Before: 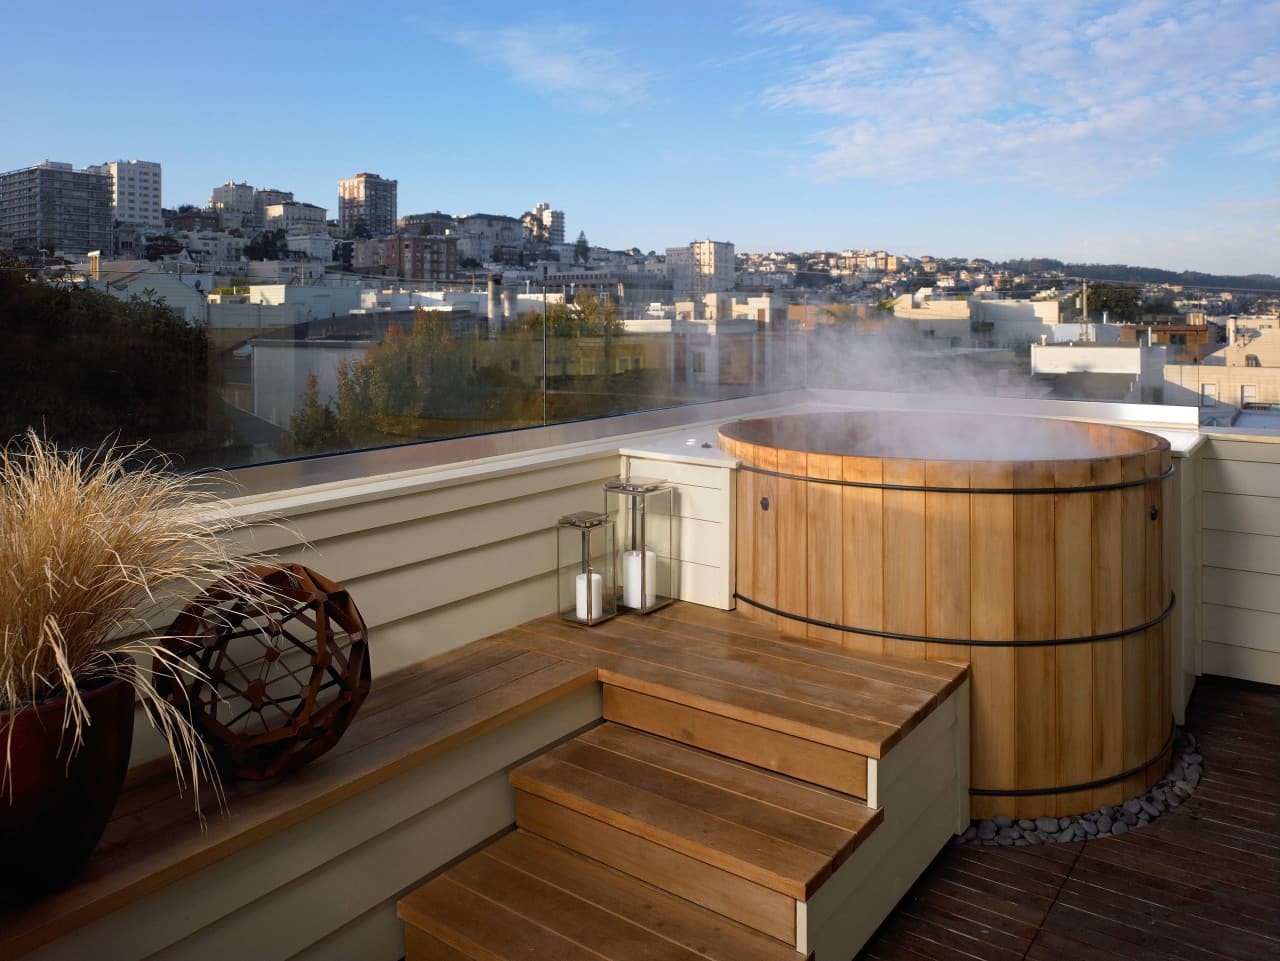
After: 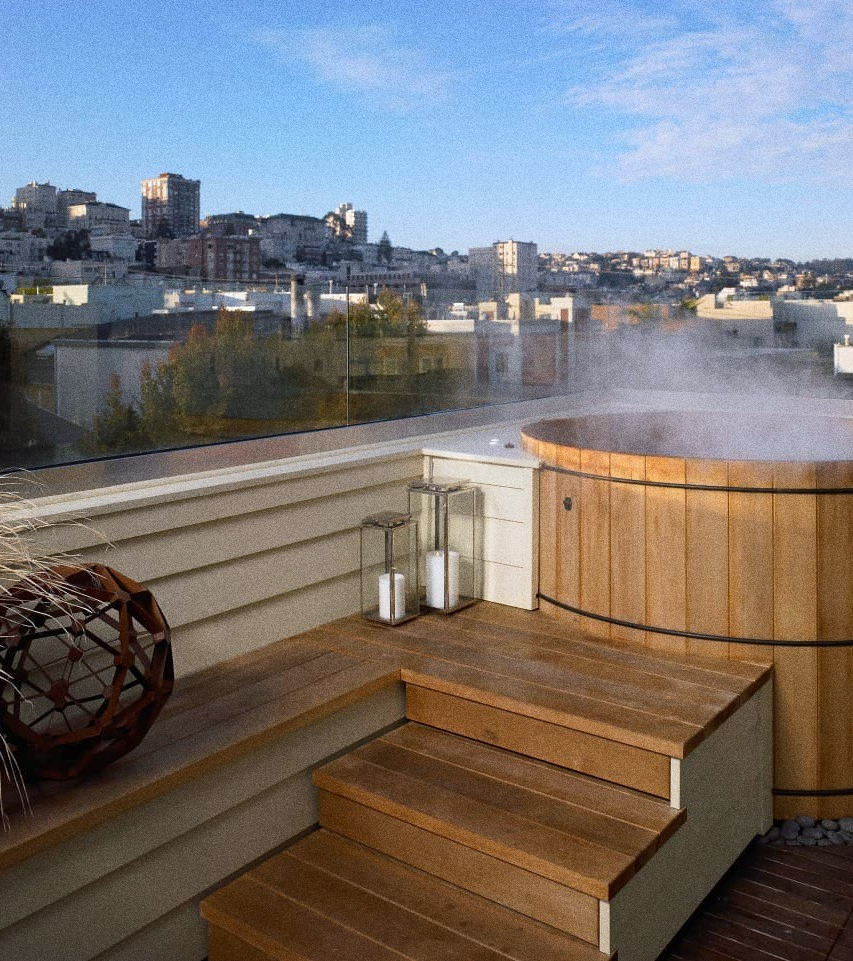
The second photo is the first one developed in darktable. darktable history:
grain: coarseness 0.09 ISO, strength 40%
white balance: red 0.983, blue 1.036
crop: left 15.419%, right 17.914%
